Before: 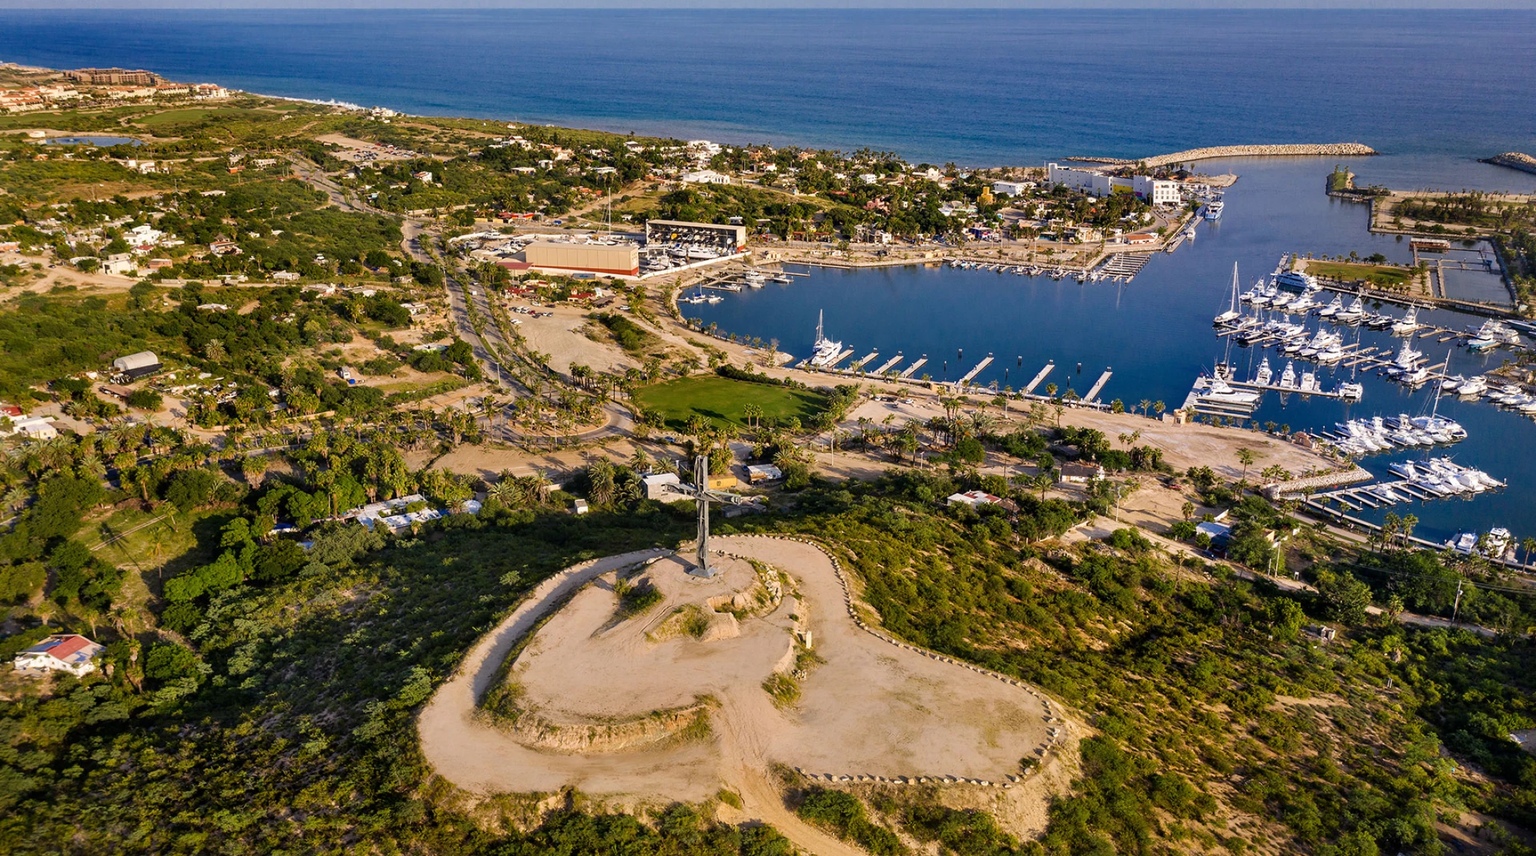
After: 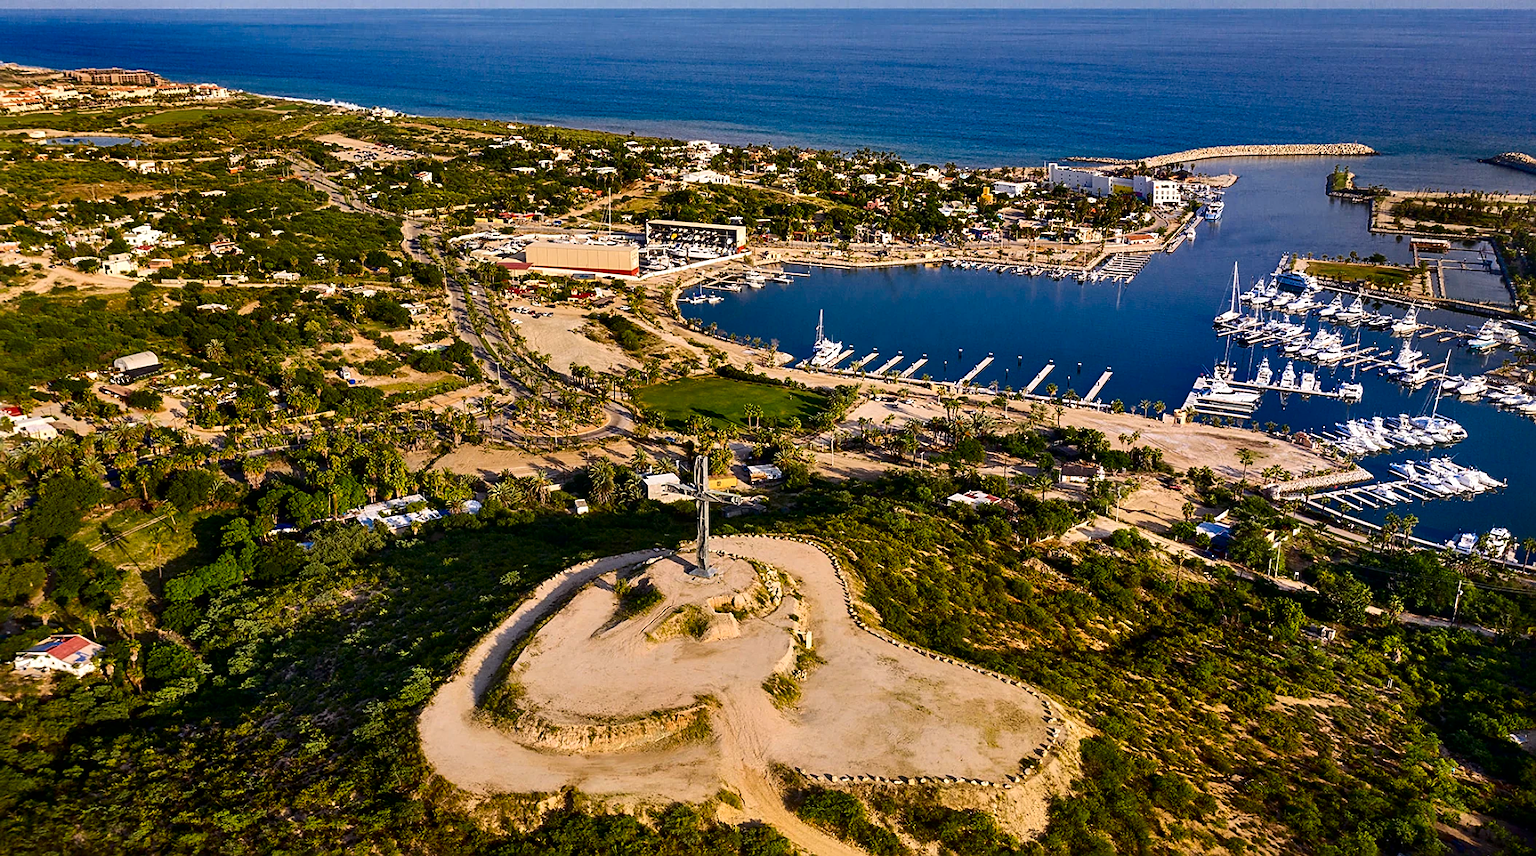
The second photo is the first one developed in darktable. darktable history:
contrast brightness saturation: contrast 0.191, brightness -0.104, saturation 0.206
exposure: exposure 0.127 EV, compensate exposure bias true, compensate highlight preservation false
sharpen: on, module defaults
